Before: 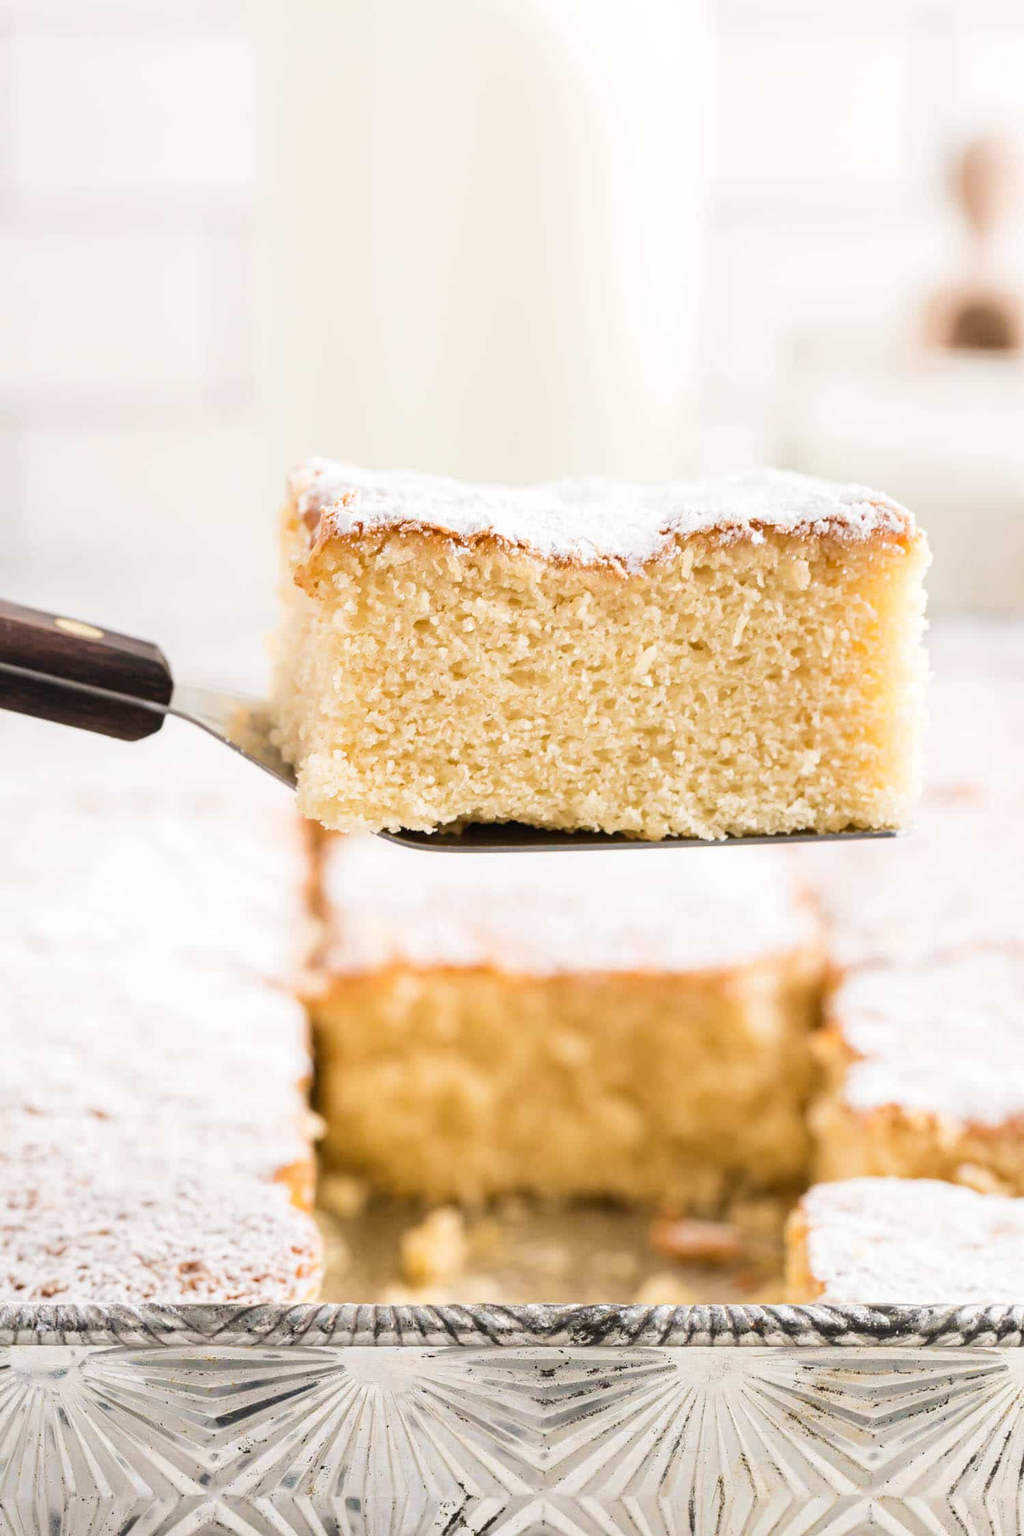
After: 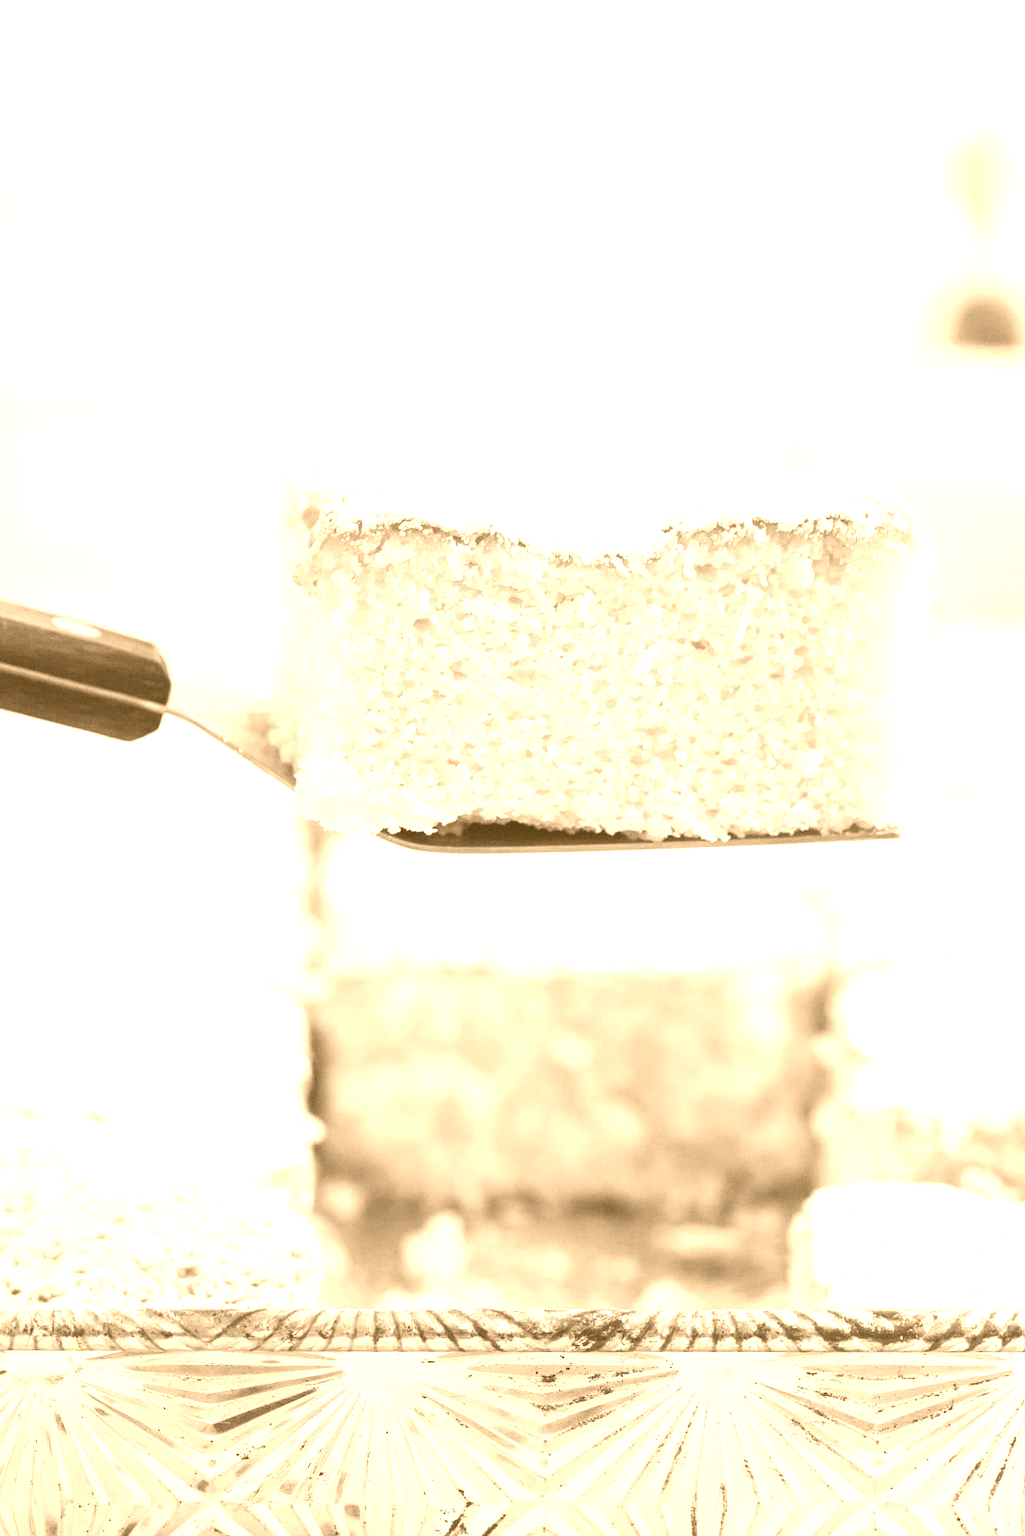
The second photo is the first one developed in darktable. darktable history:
crop: left 0.434%, top 0.485%, right 0.244%, bottom 0.386%
grain: coarseness 0.09 ISO
colorize: hue 28.8°, source mix 100%
velvia: strength 30%
